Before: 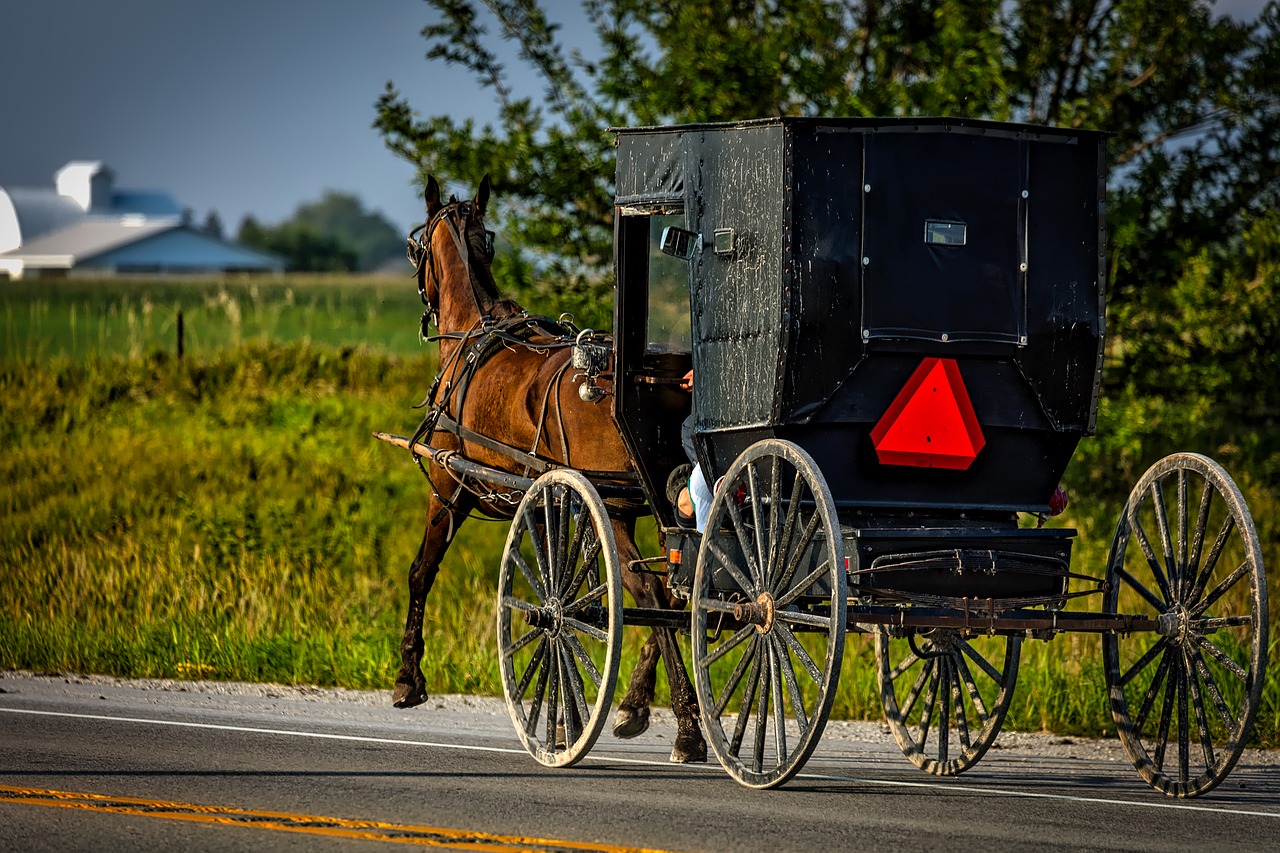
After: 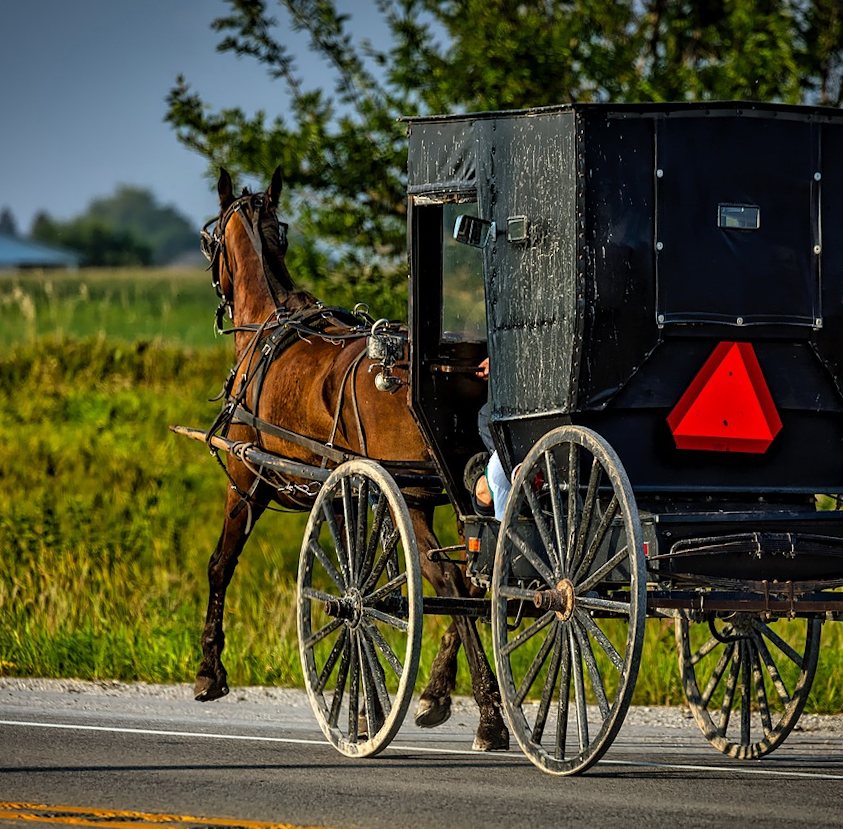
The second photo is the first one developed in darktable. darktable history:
white balance: red 0.986, blue 1.01
crop and rotate: left 15.546%, right 17.787%
tone equalizer: on, module defaults
rotate and perspective: rotation -1°, crop left 0.011, crop right 0.989, crop top 0.025, crop bottom 0.975
